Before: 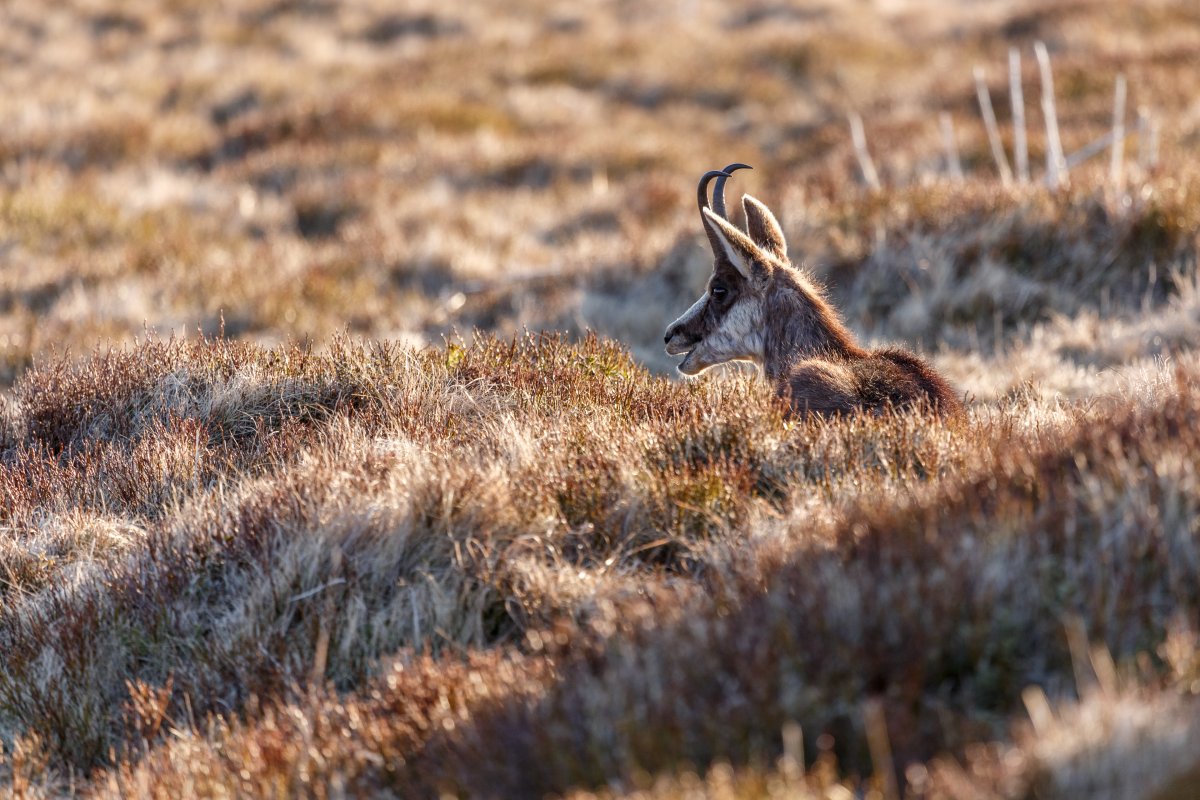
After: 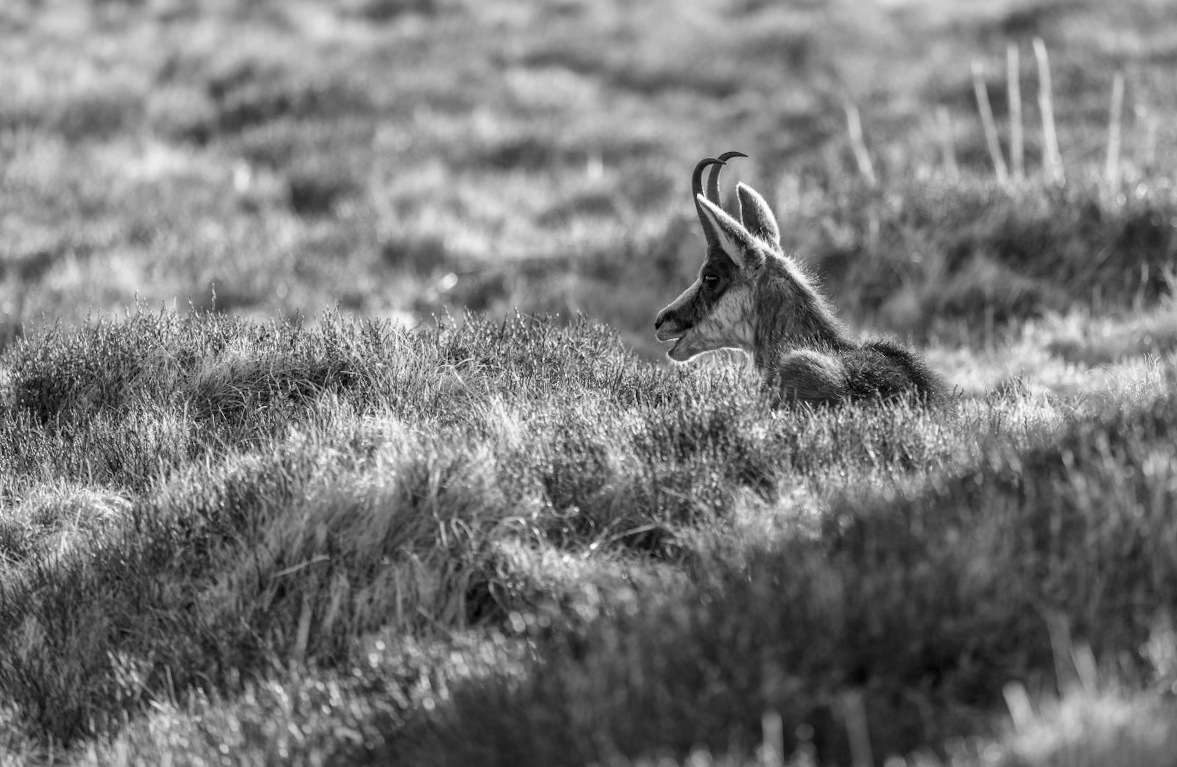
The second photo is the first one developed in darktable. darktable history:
exposure: compensate highlight preservation false
monochrome: on, module defaults
rotate and perspective: rotation 1.57°, crop left 0.018, crop right 0.982, crop top 0.039, crop bottom 0.961
